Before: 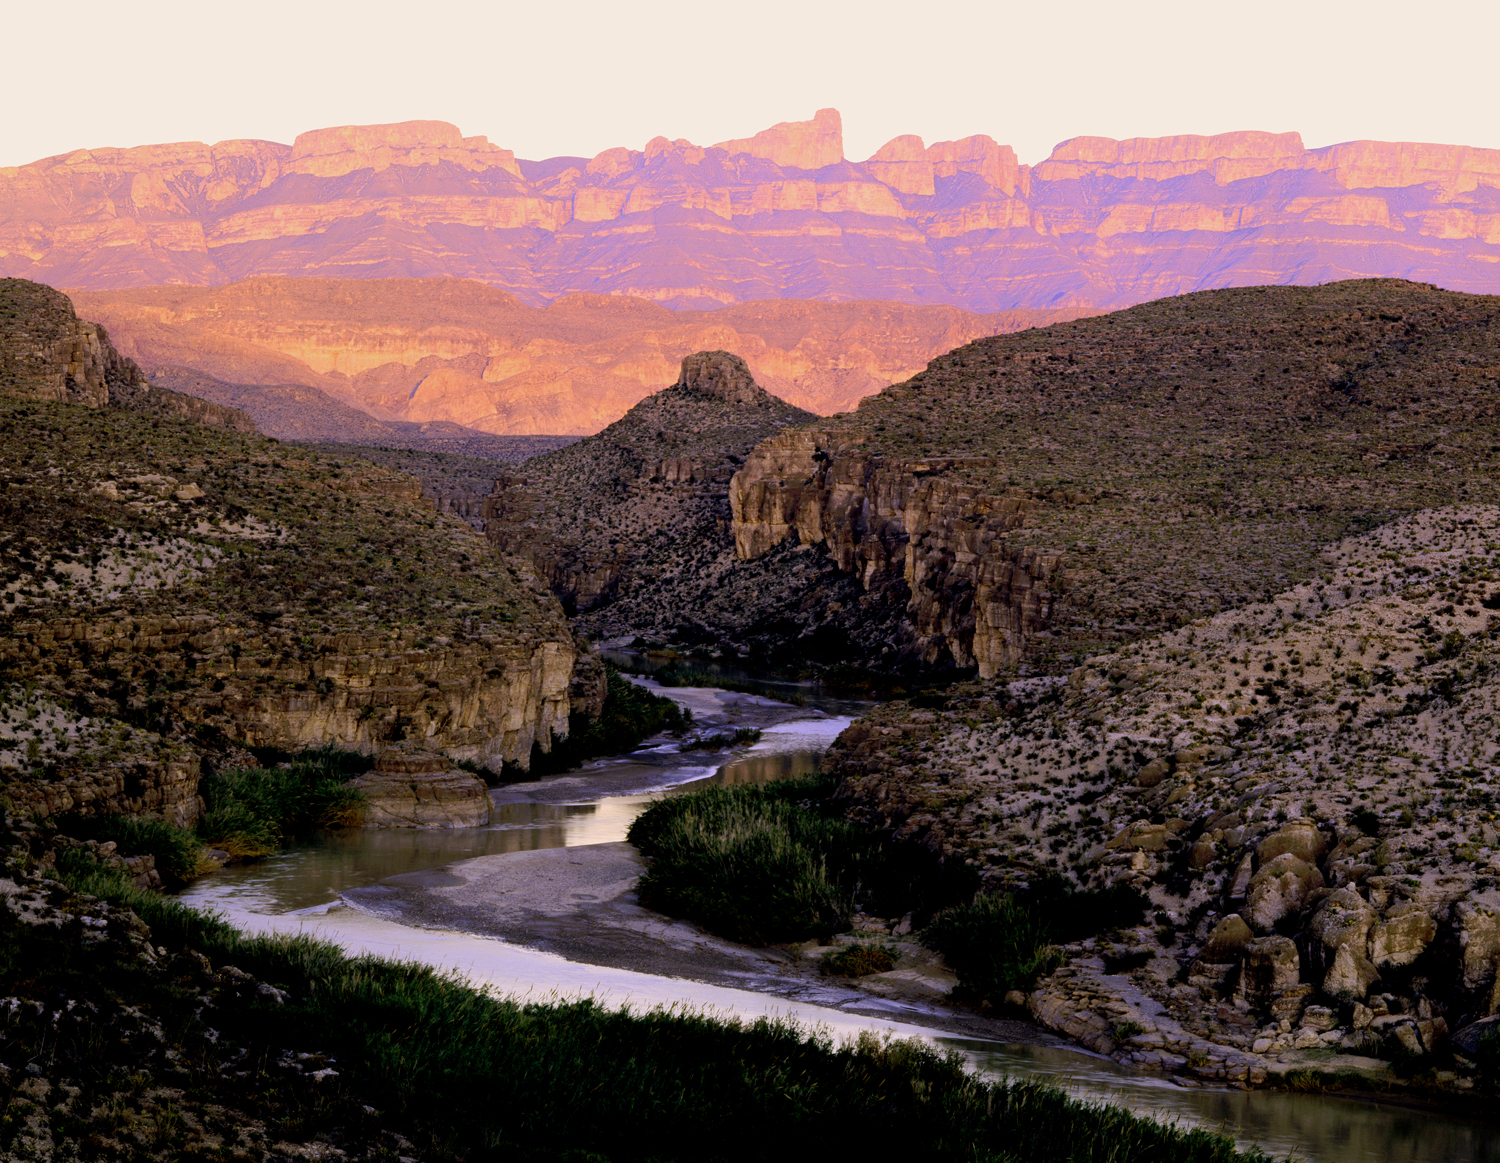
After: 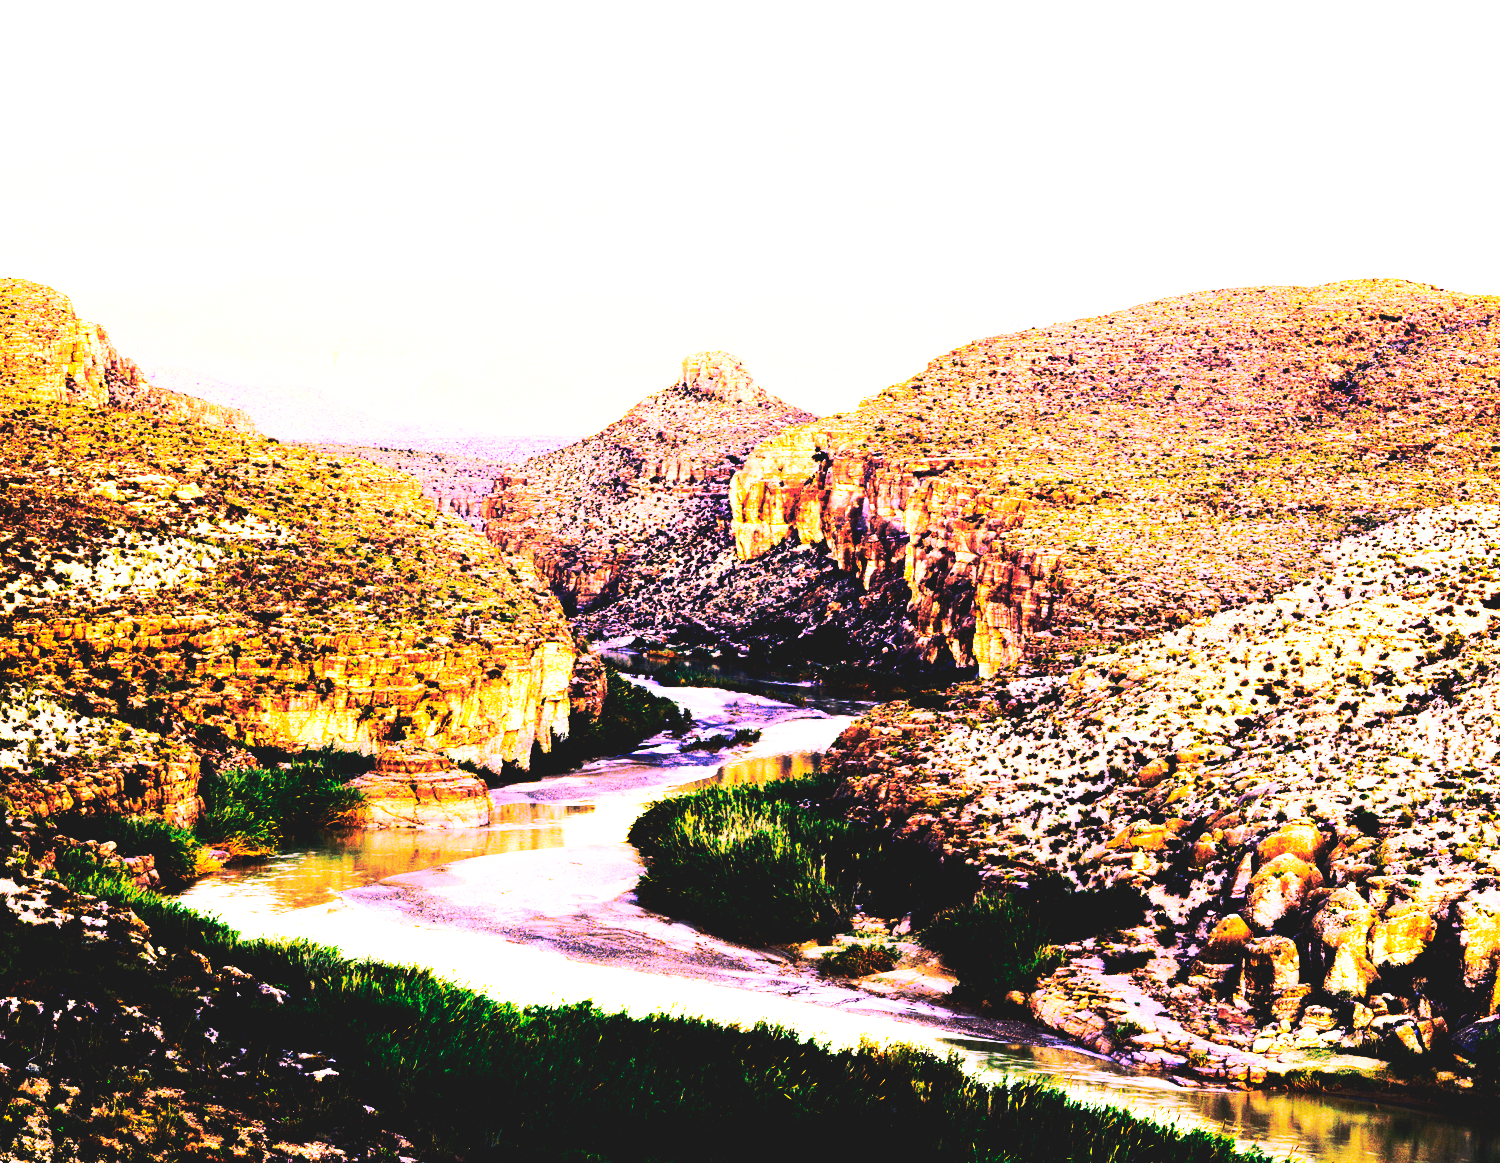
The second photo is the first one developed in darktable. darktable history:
tone curve: curves: ch0 [(0, 0) (0.003, 0.023) (0.011, 0.029) (0.025, 0.037) (0.044, 0.047) (0.069, 0.057) (0.1, 0.075) (0.136, 0.103) (0.177, 0.145) (0.224, 0.193) (0.277, 0.266) (0.335, 0.362) (0.399, 0.473) (0.468, 0.569) (0.543, 0.655) (0.623, 0.73) (0.709, 0.804) (0.801, 0.874) (0.898, 0.924) (1, 1)], color space Lab, independent channels, preserve colors none
color balance rgb: highlights gain › chroma 2.99%, highlights gain › hue 60.13°, perceptual saturation grading › global saturation 0.147%, global vibrance 40.338%
exposure: black level correction 0, exposure 2.148 EV, compensate highlight preservation false
base curve: curves: ch0 [(0, 0.015) (0.085, 0.116) (0.134, 0.298) (0.19, 0.545) (0.296, 0.764) (0.599, 0.982) (1, 1)], preserve colors none
